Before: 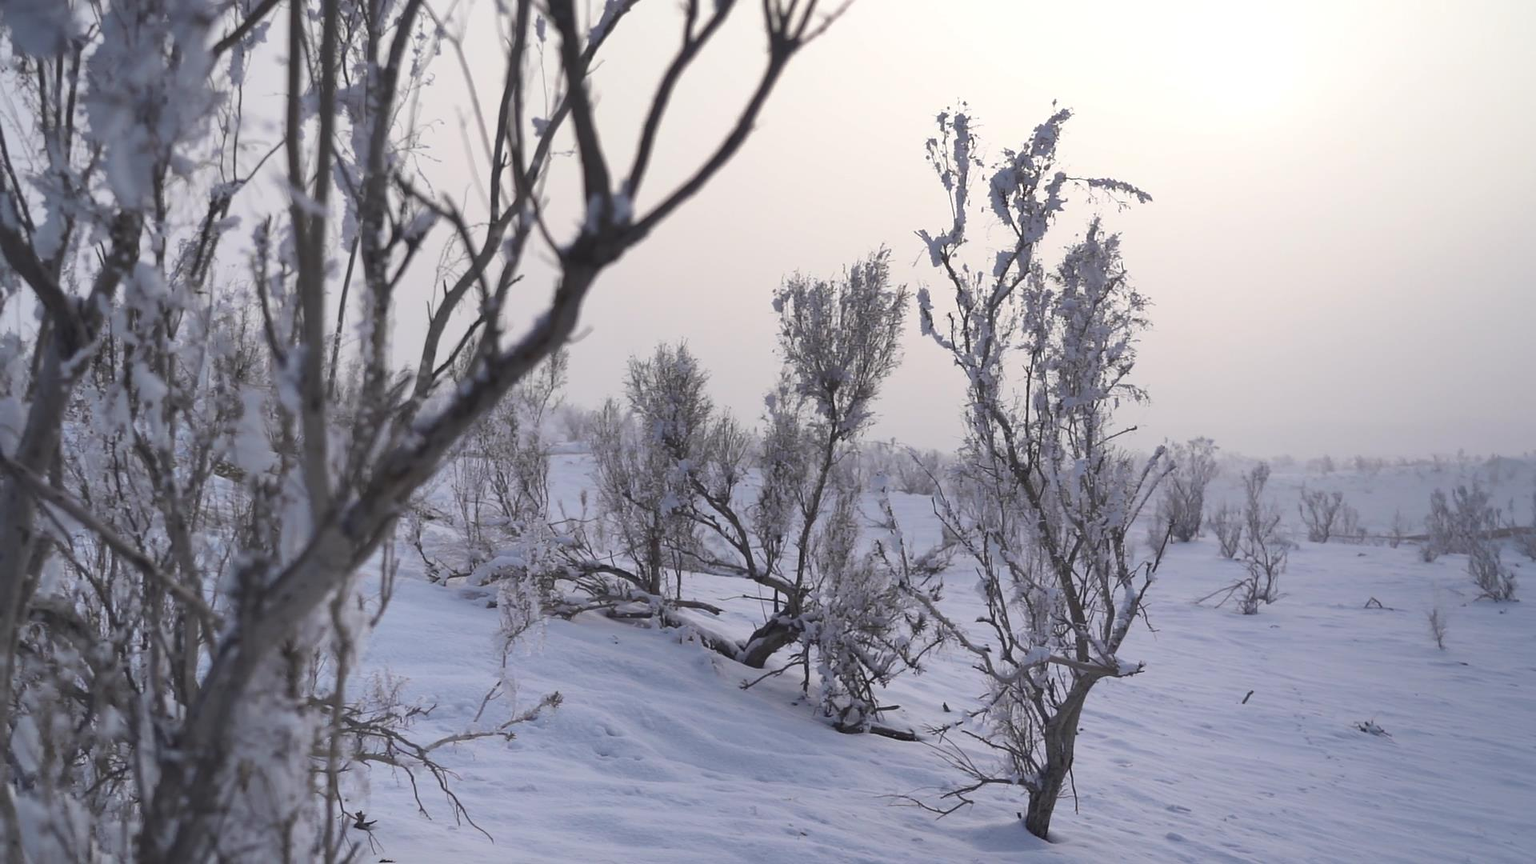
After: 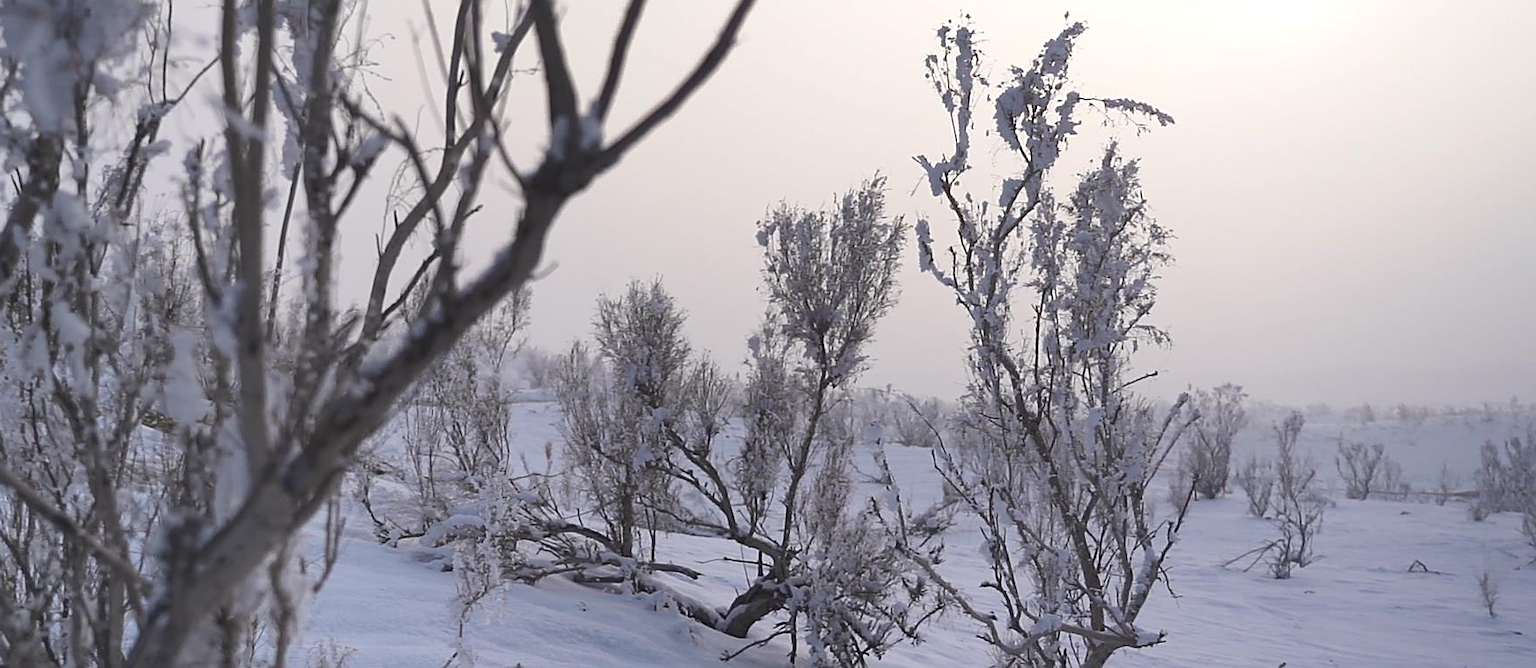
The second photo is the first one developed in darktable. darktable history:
sharpen: on, module defaults
crop: left 5.596%, top 10.314%, right 3.534%, bottom 19.395%
